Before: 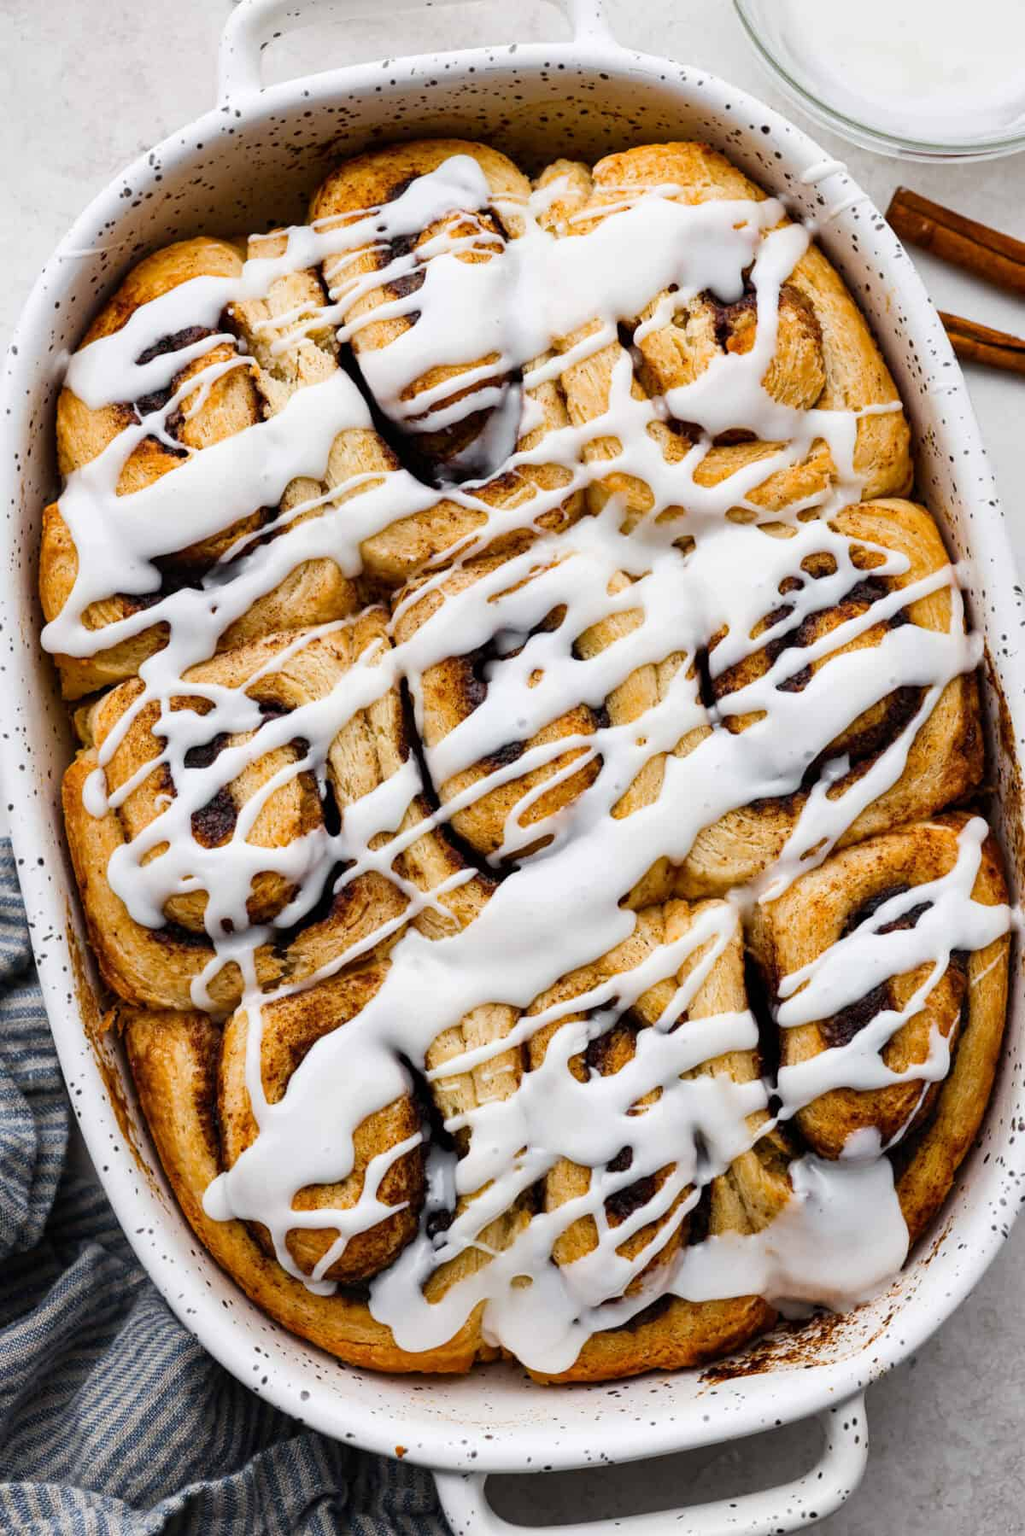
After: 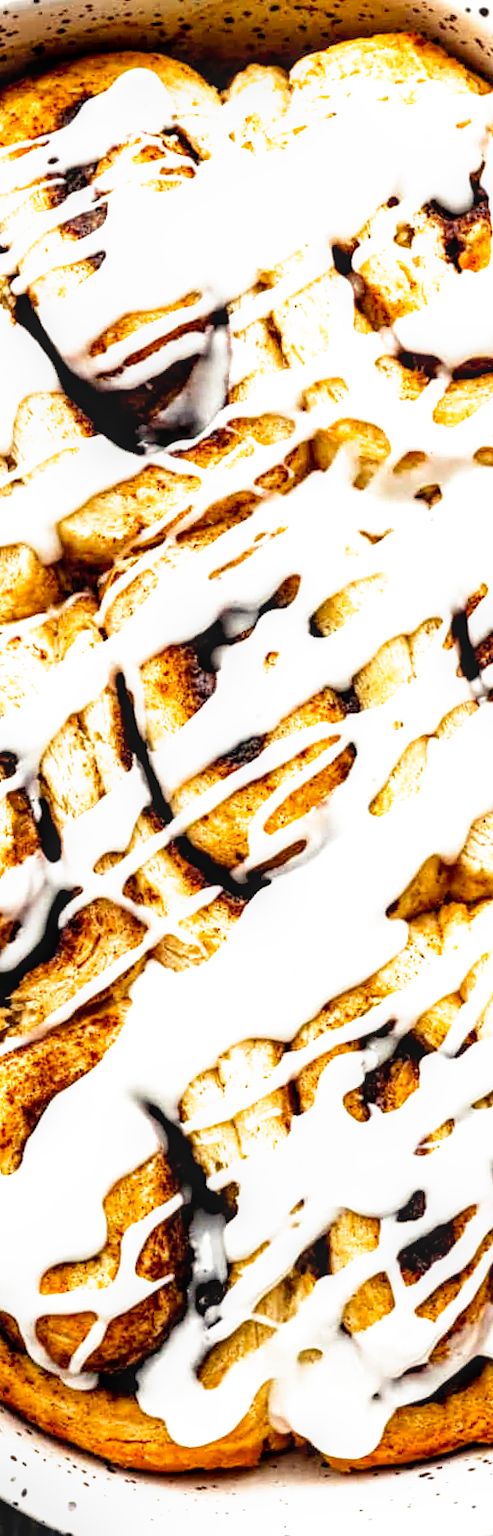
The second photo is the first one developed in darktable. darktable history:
white balance: red 1.029, blue 0.92
exposure: black level correction 0, exposure 0.9 EV, compensate highlight preservation false
local contrast: detail 130%
filmic rgb: black relative exposure -8.7 EV, white relative exposure 2.7 EV, threshold 3 EV, target black luminance 0%, hardness 6.25, latitude 75%, contrast 1.325, highlights saturation mix -5%, preserve chrominance no, color science v5 (2021), iterations of high-quality reconstruction 0, enable highlight reconstruction true
rotate and perspective: rotation -4.57°, crop left 0.054, crop right 0.944, crop top 0.087, crop bottom 0.914
crop: left 28.583%, right 29.231%
